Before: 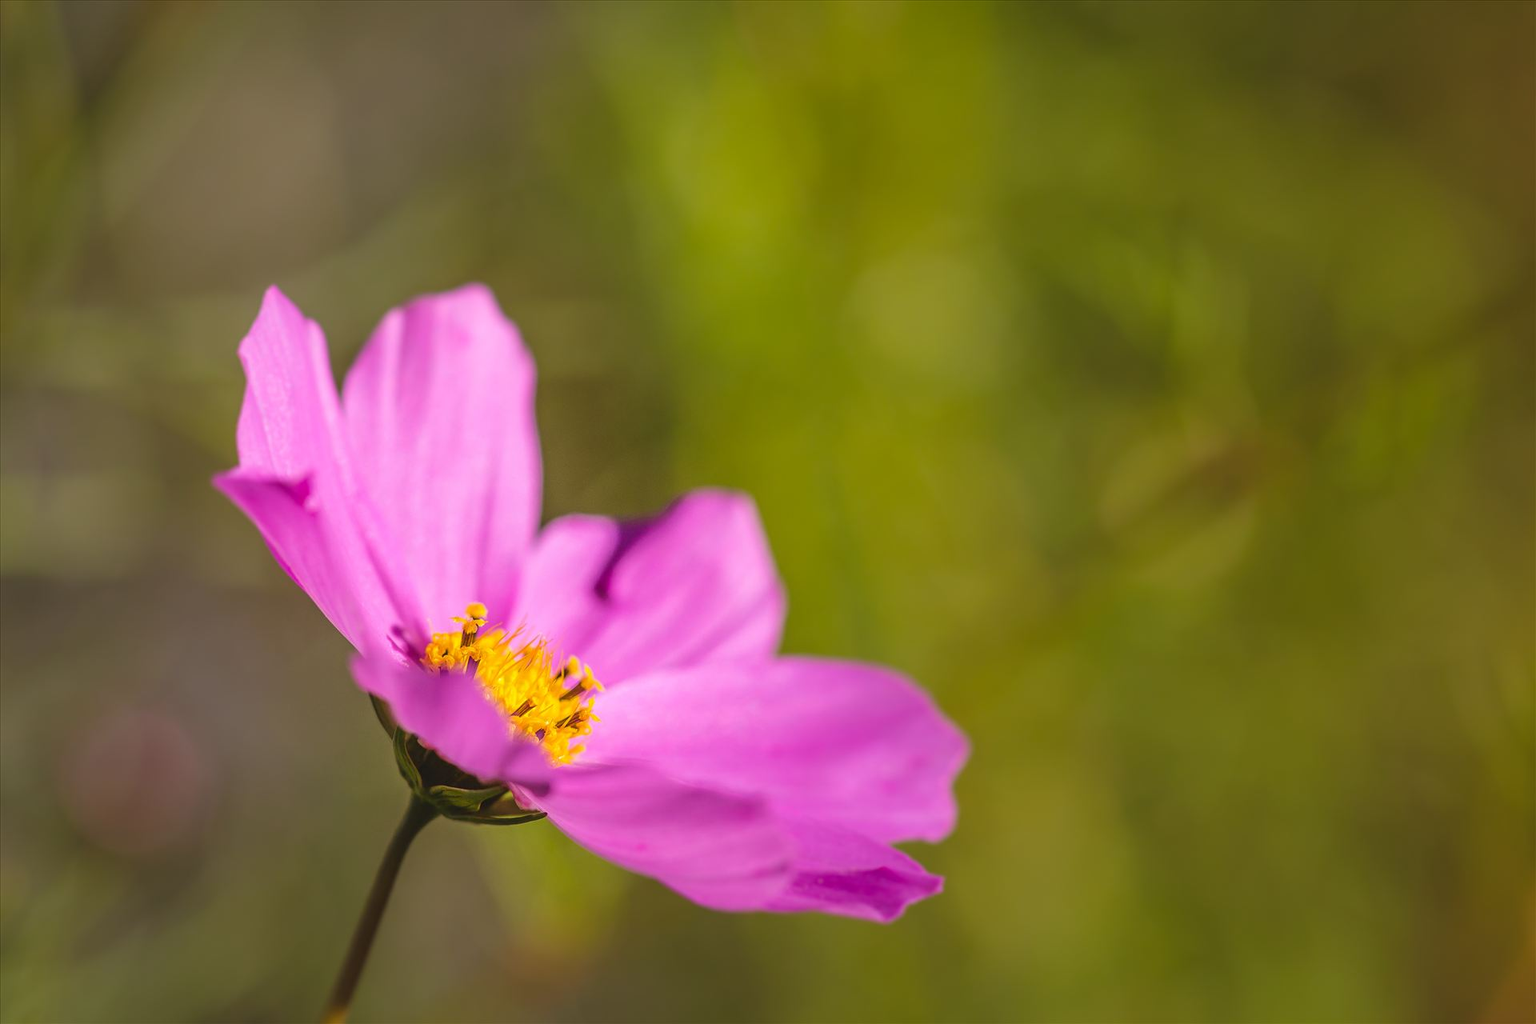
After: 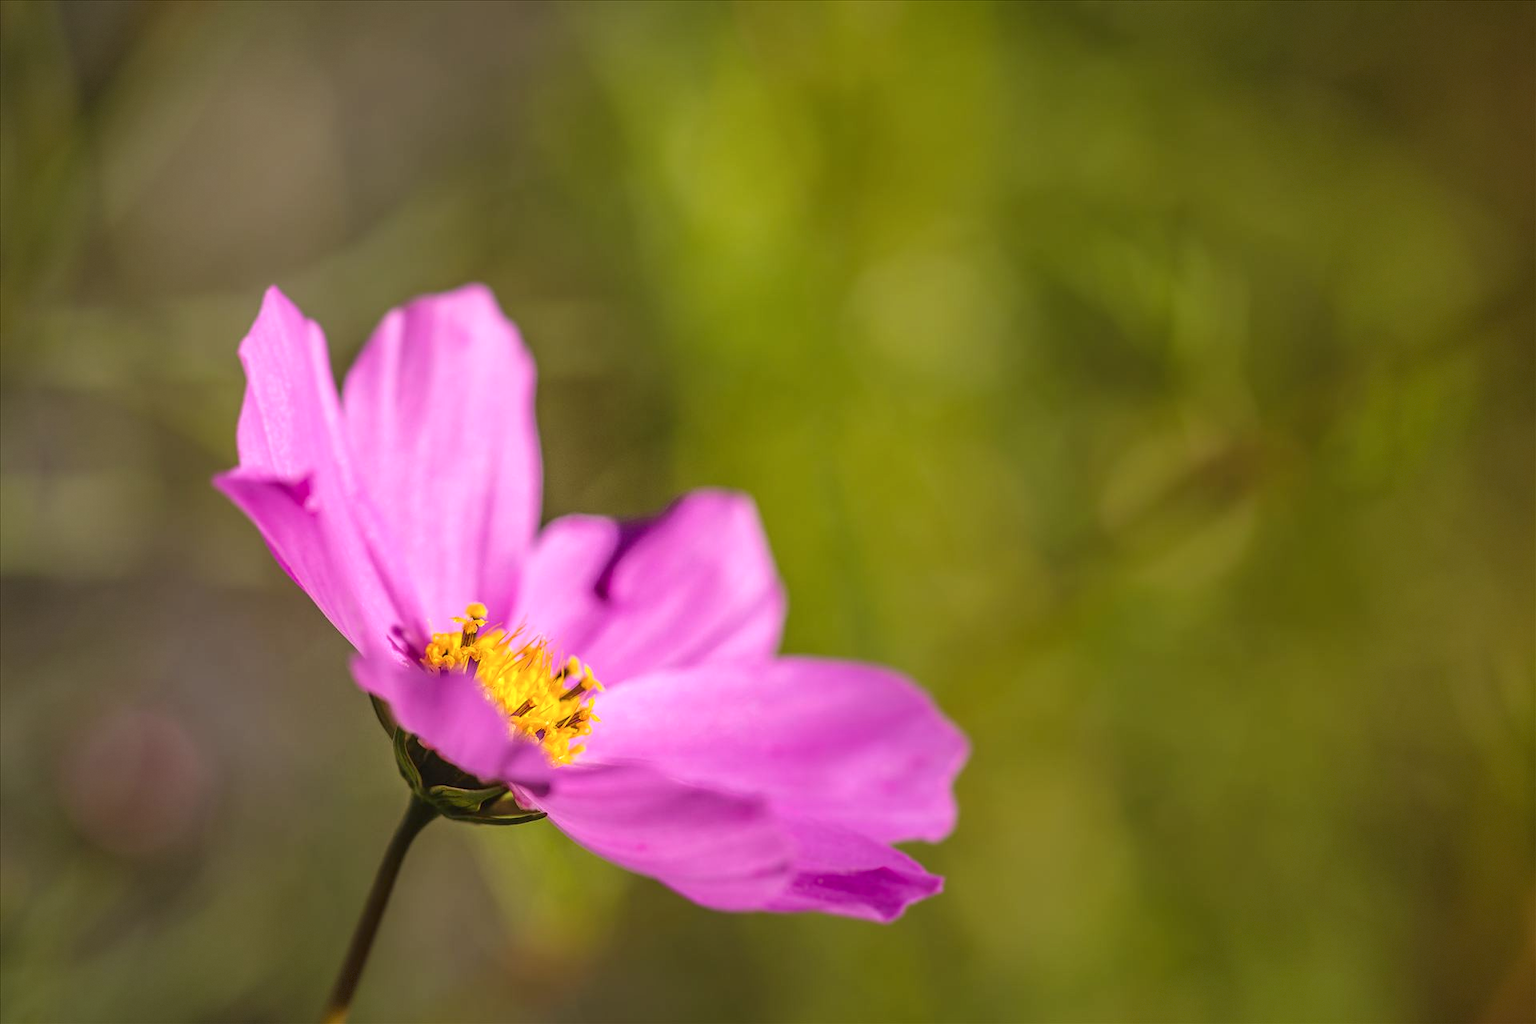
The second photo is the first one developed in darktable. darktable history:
local contrast: on, module defaults
vignetting: fall-off radius 62.68%, saturation -0.016, dithering 8-bit output, unbound false
